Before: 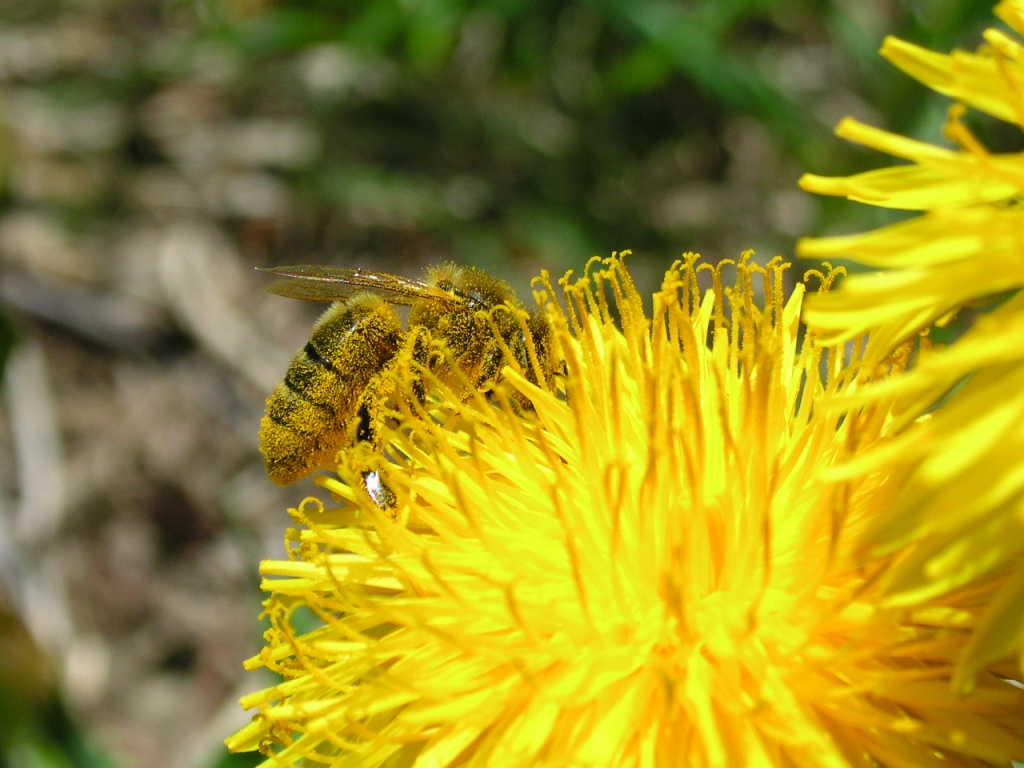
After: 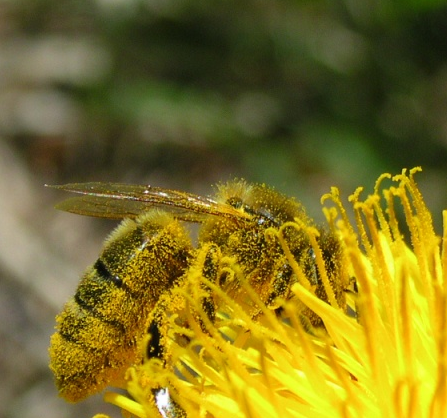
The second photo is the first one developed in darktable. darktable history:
crop: left 20.544%, top 10.84%, right 35.778%, bottom 34.694%
